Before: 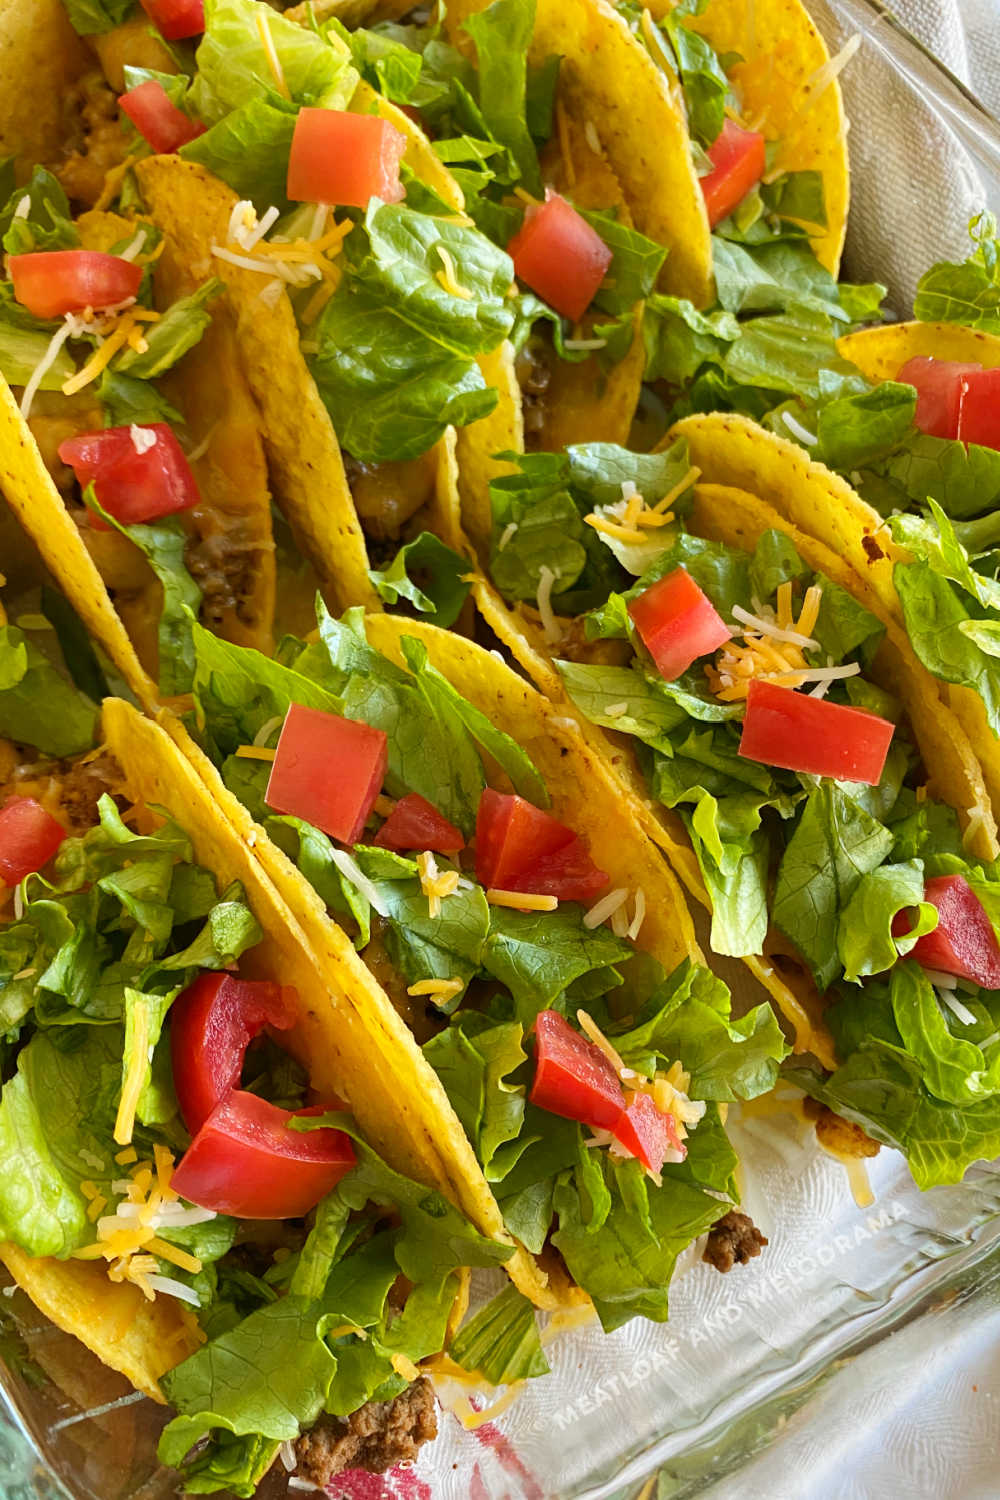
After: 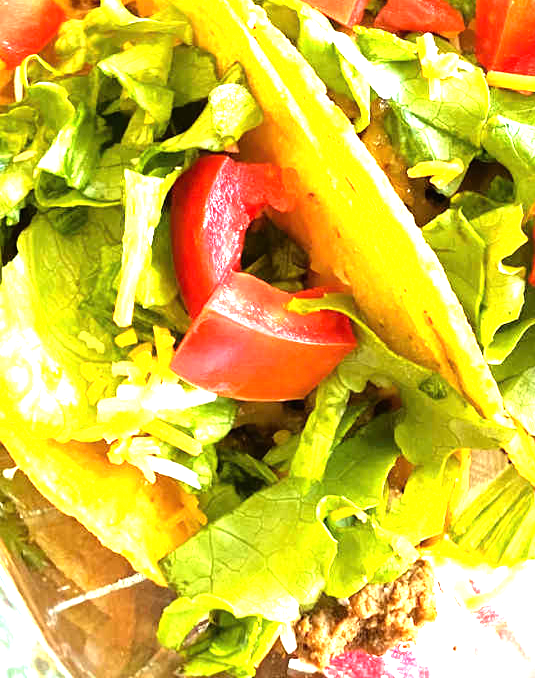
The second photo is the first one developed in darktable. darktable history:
exposure: black level correction 0, exposure 1.187 EV, compensate highlight preservation false
crop and rotate: top 54.581%, right 46.463%, bottom 0.162%
color correction: highlights a* -0.262, highlights b* -0.077
tone equalizer: -8 EV -1.09 EV, -7 EV -1.04 EV, -6 EV -0.85 EV, -5 EV -0.61 EV, -3 EV 0.61 EV, -2 EV 0.848 EV, -1 EV 1 EV, +0 EV 1.05 EV, mask exposure compensation -0.49 EV
